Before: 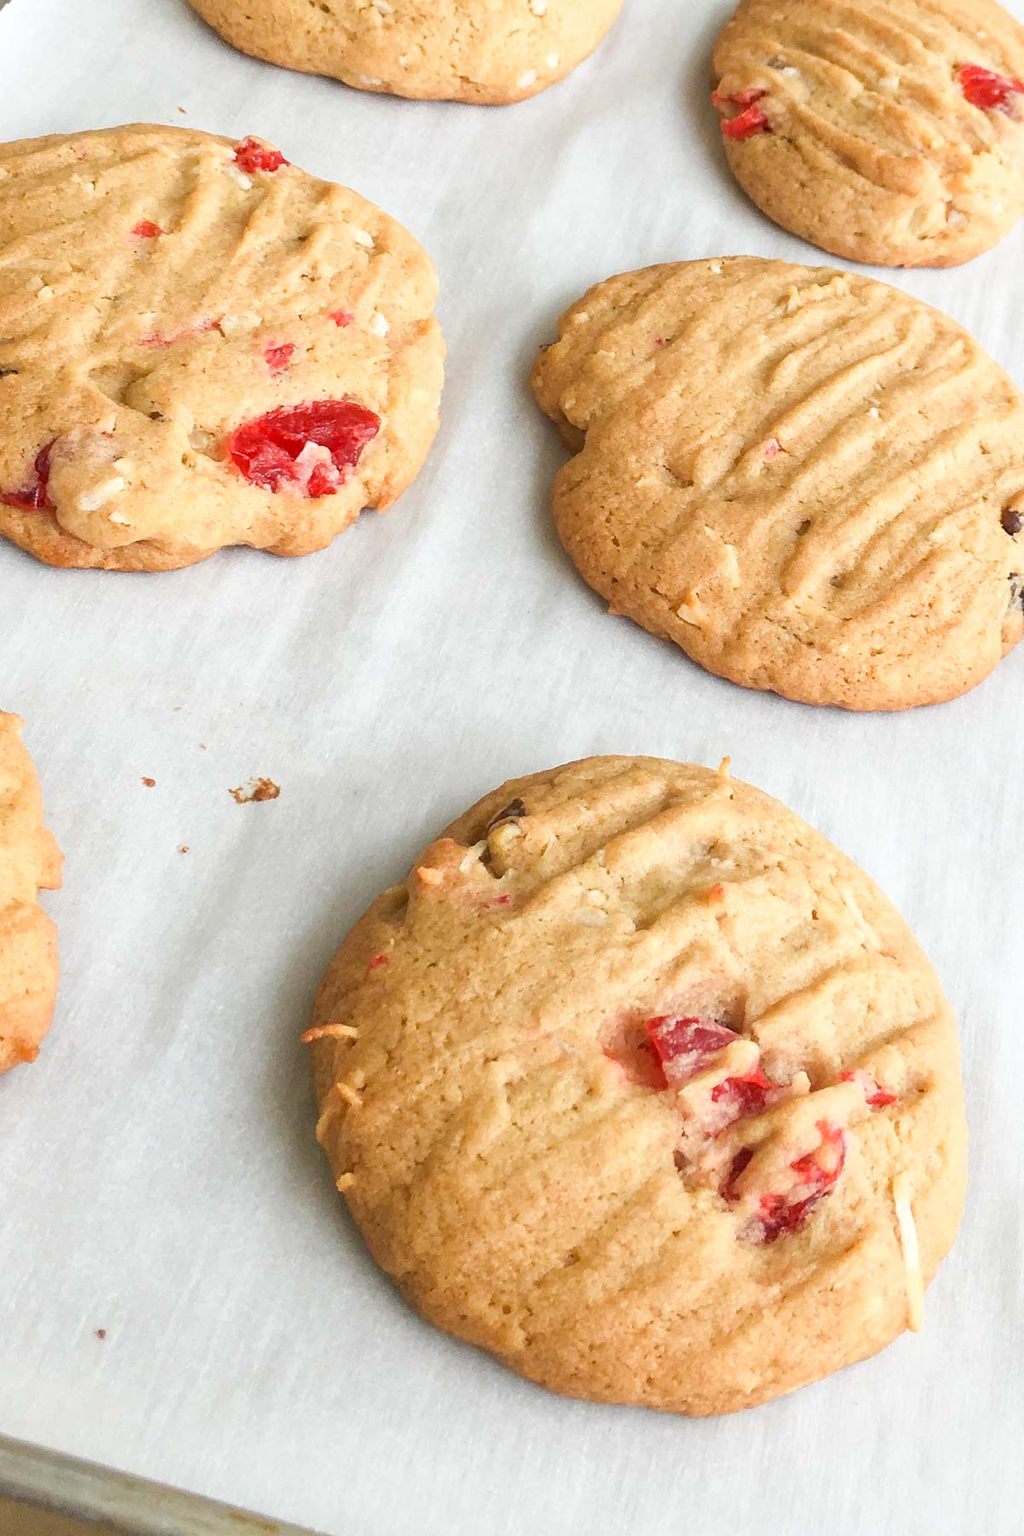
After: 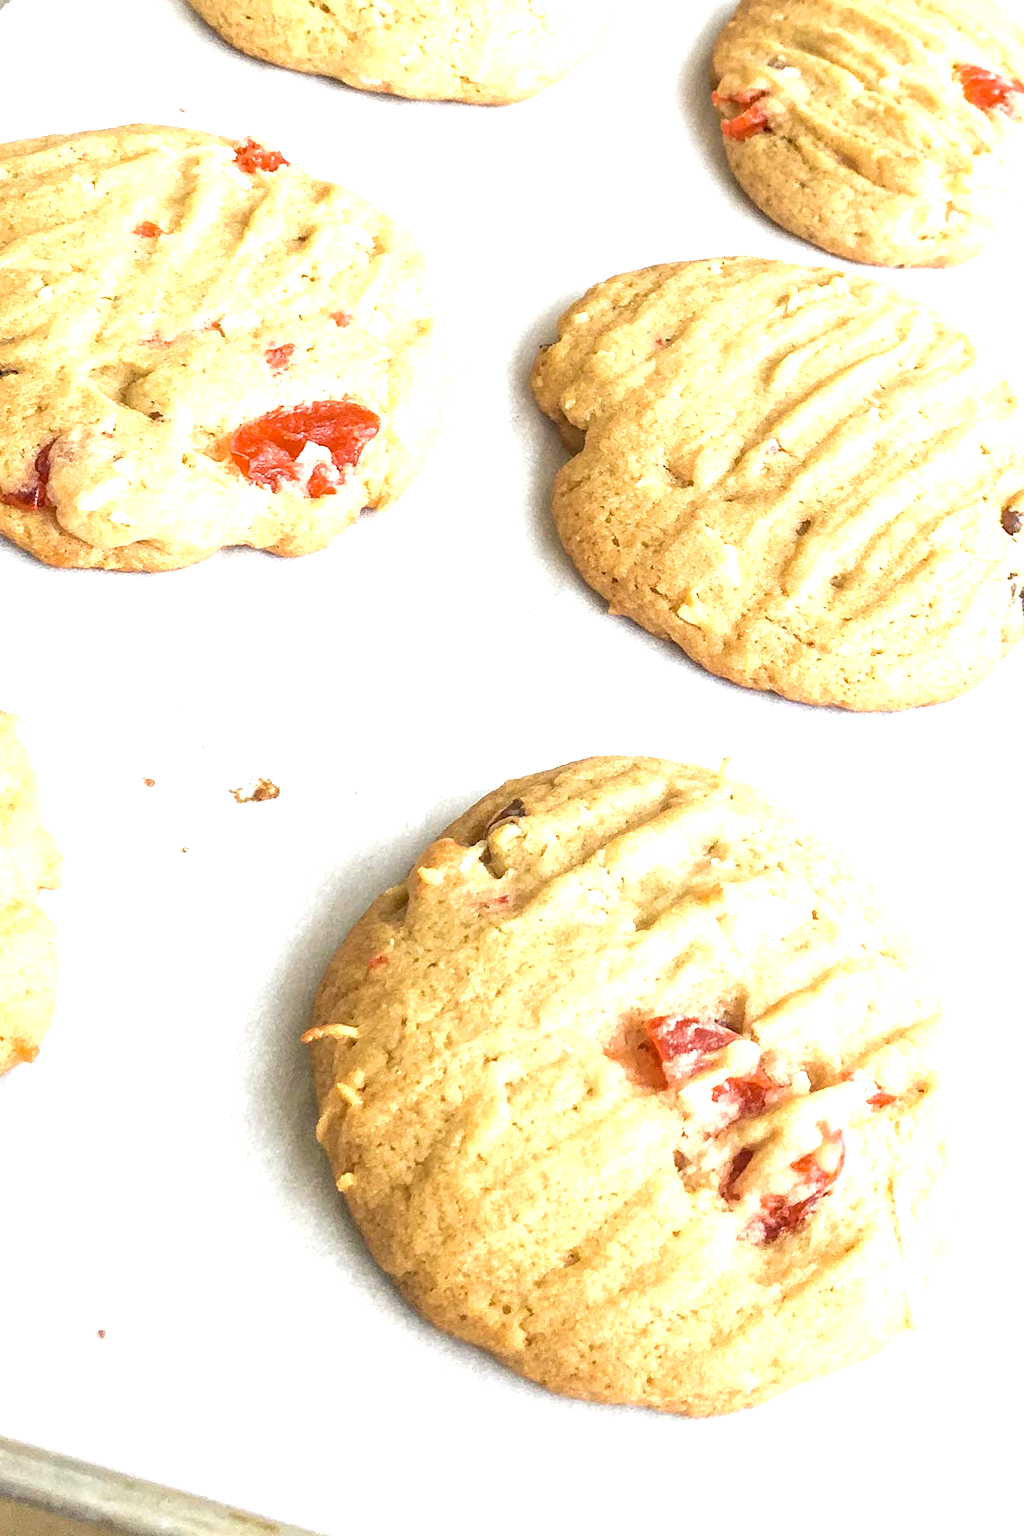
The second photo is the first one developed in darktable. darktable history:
local contrast: on, module defaults
color zones: curves: ch1 [(0.113, 0.438) (0.75, 0.5)]; ch2 [(0.12, 0.526) (0.75, 0.5)]
exposure: exposure 1 EV, compensate highlight preservation false
